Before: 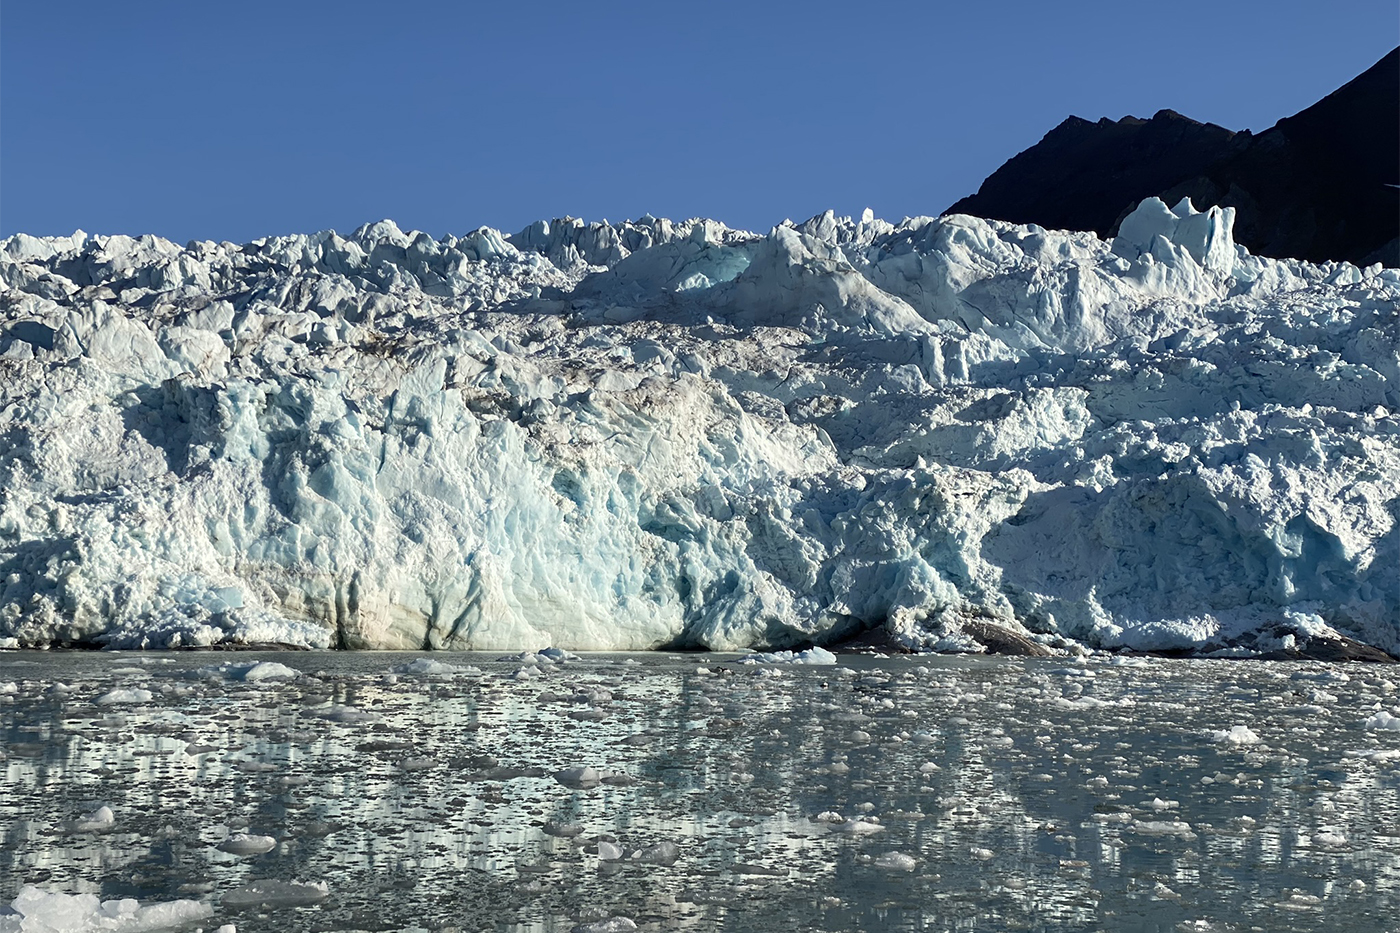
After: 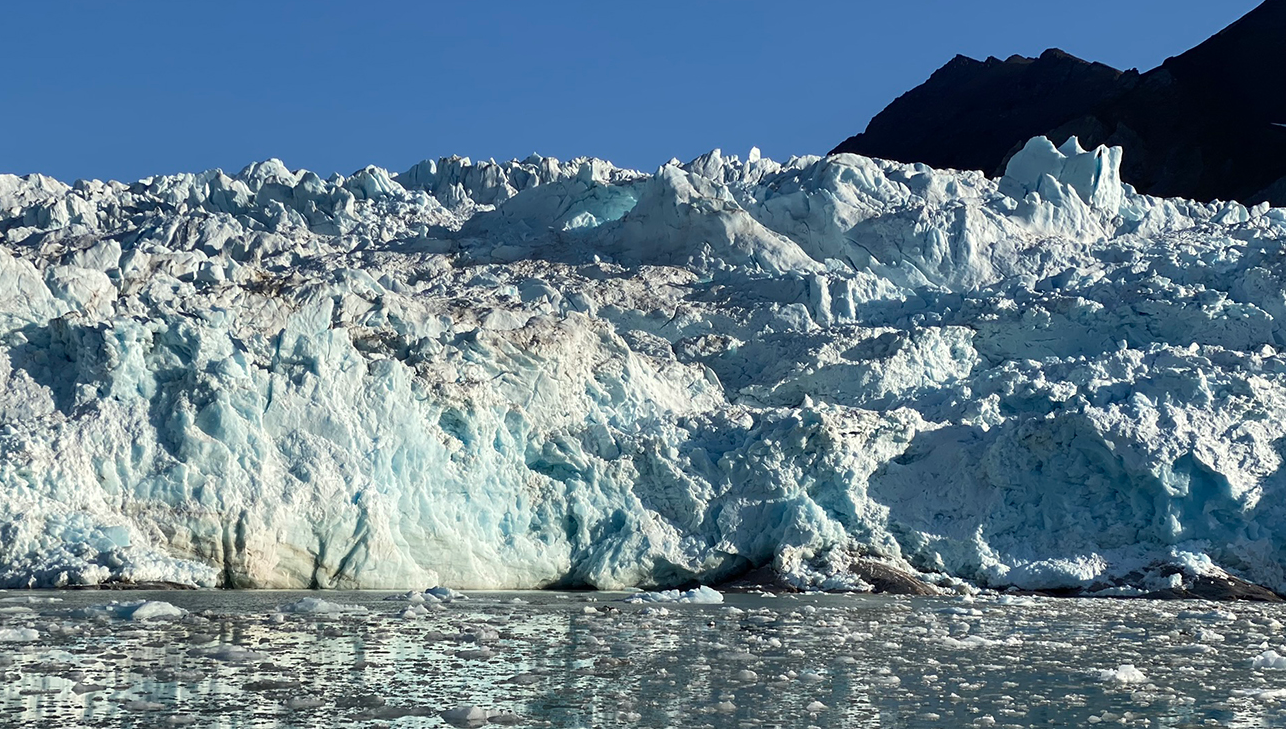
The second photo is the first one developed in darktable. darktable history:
crop: left 8.099%, top 6.558%, bottom 15.297%
